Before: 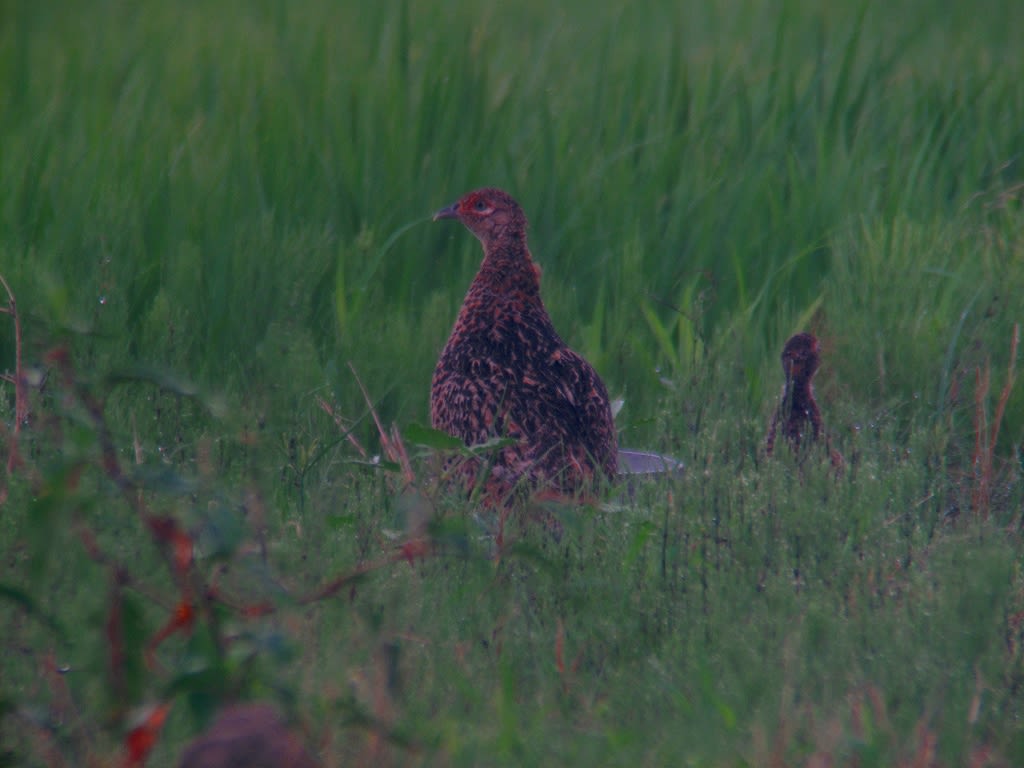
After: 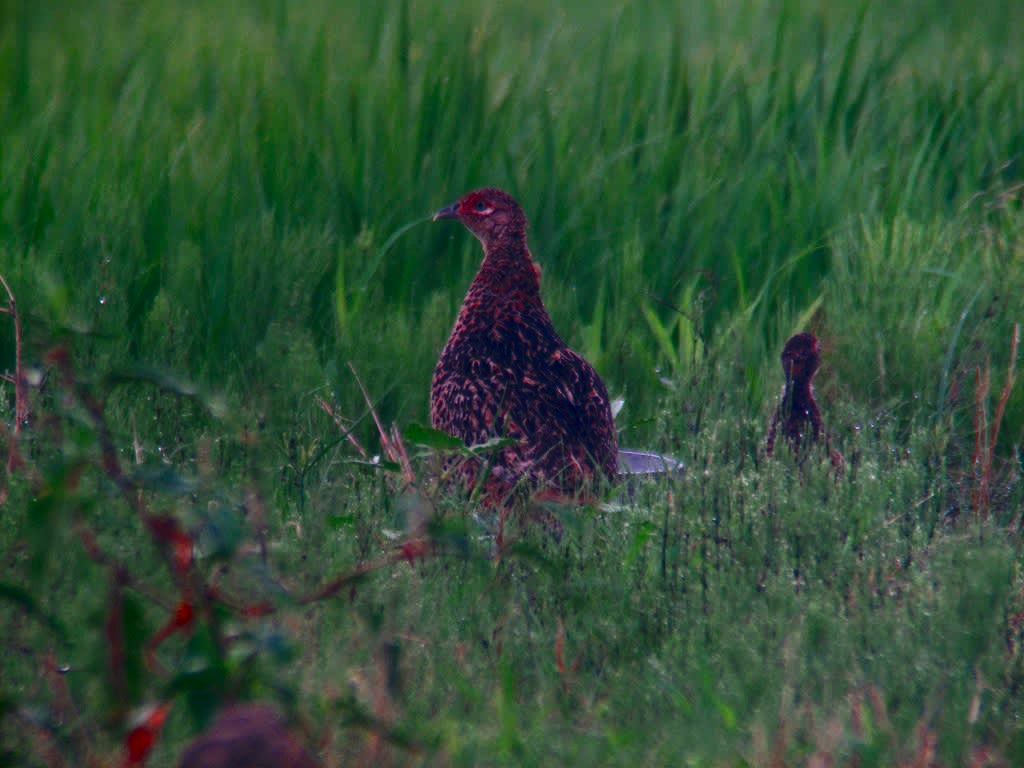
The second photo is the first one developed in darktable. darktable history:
exposure: exposure 0.662 EV, compensate highlight preservation false
contrast brightness saturation: contrast 0.312, brightness -0.065, saturation 0.174
